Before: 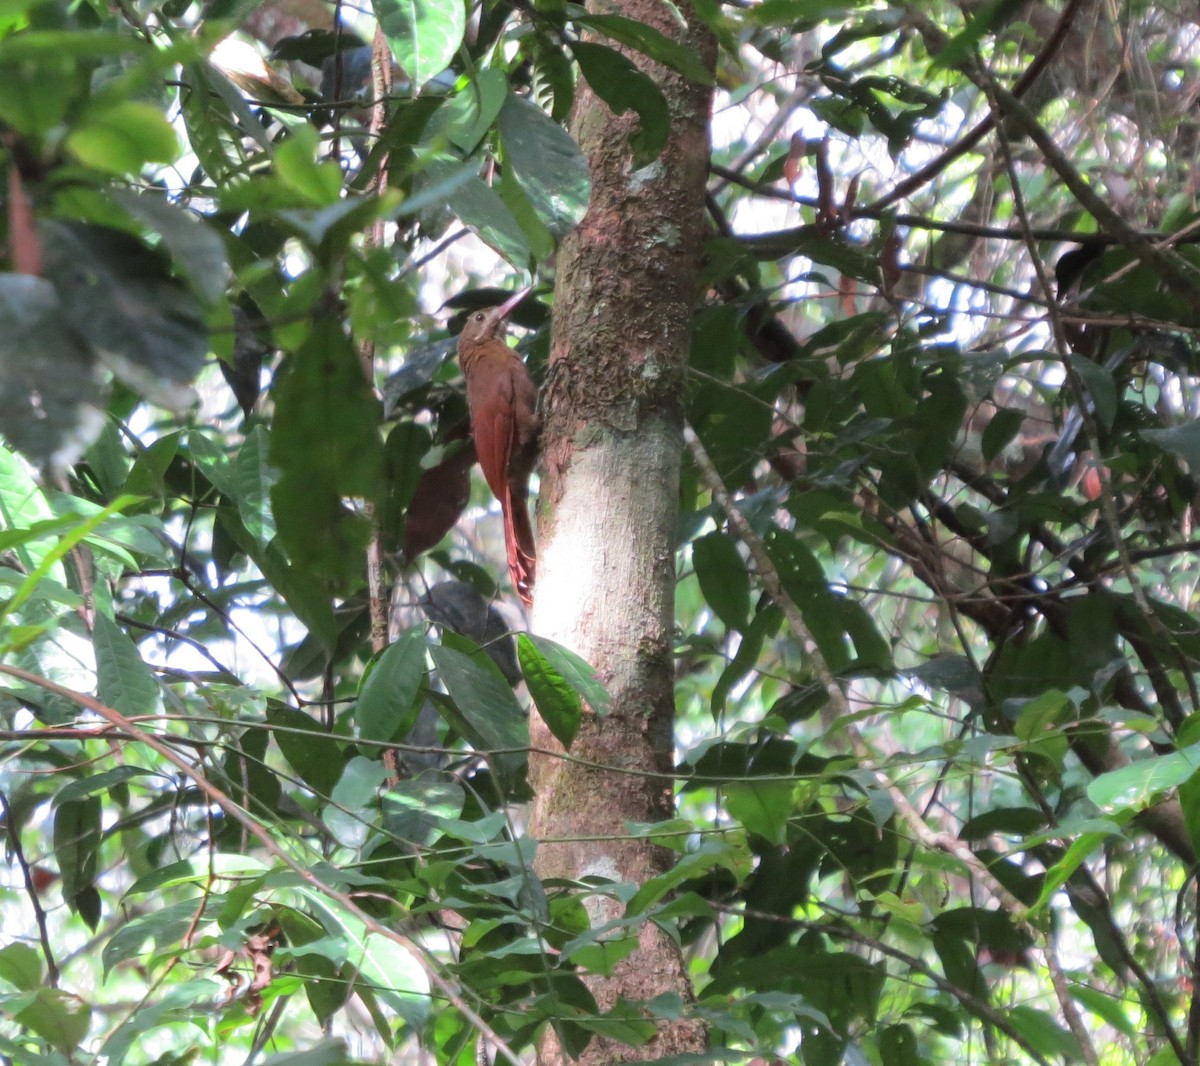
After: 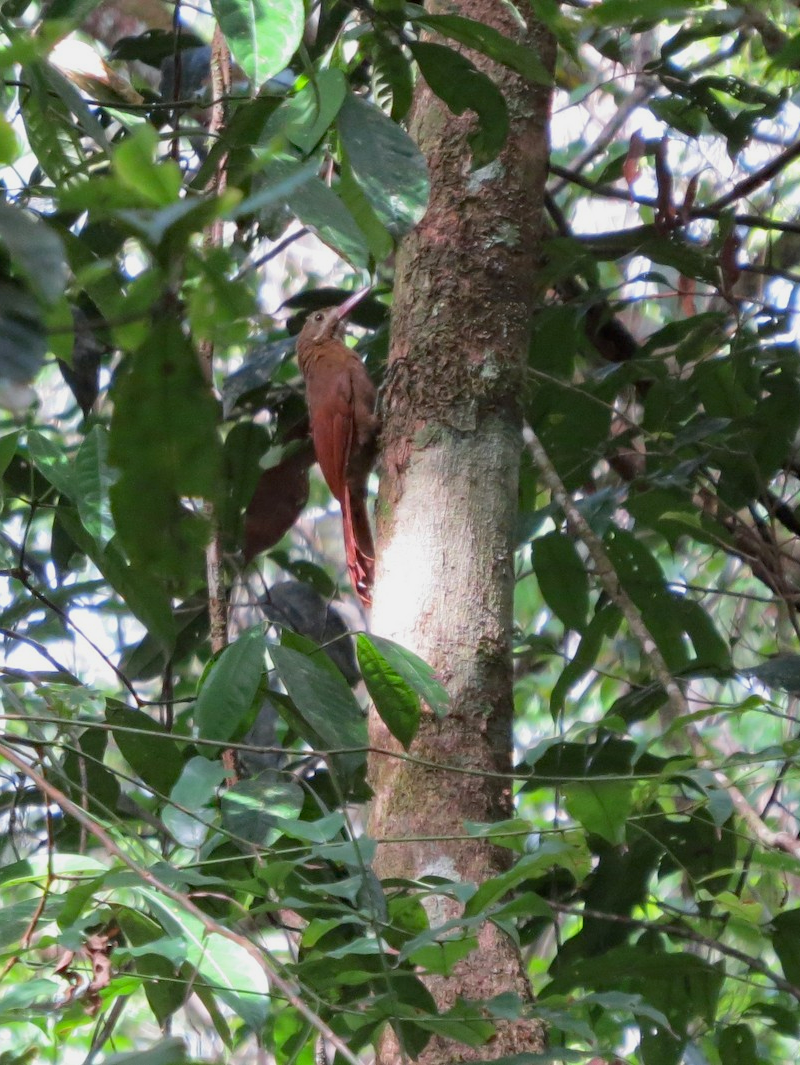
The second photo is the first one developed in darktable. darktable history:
exposure: black level correction 0.001, exposure -0.199 EV, compensate highlight preservation false
crop and rotate: left 13.449%, right 19.873%
haze removal: compatibility mode true, adaptive false
